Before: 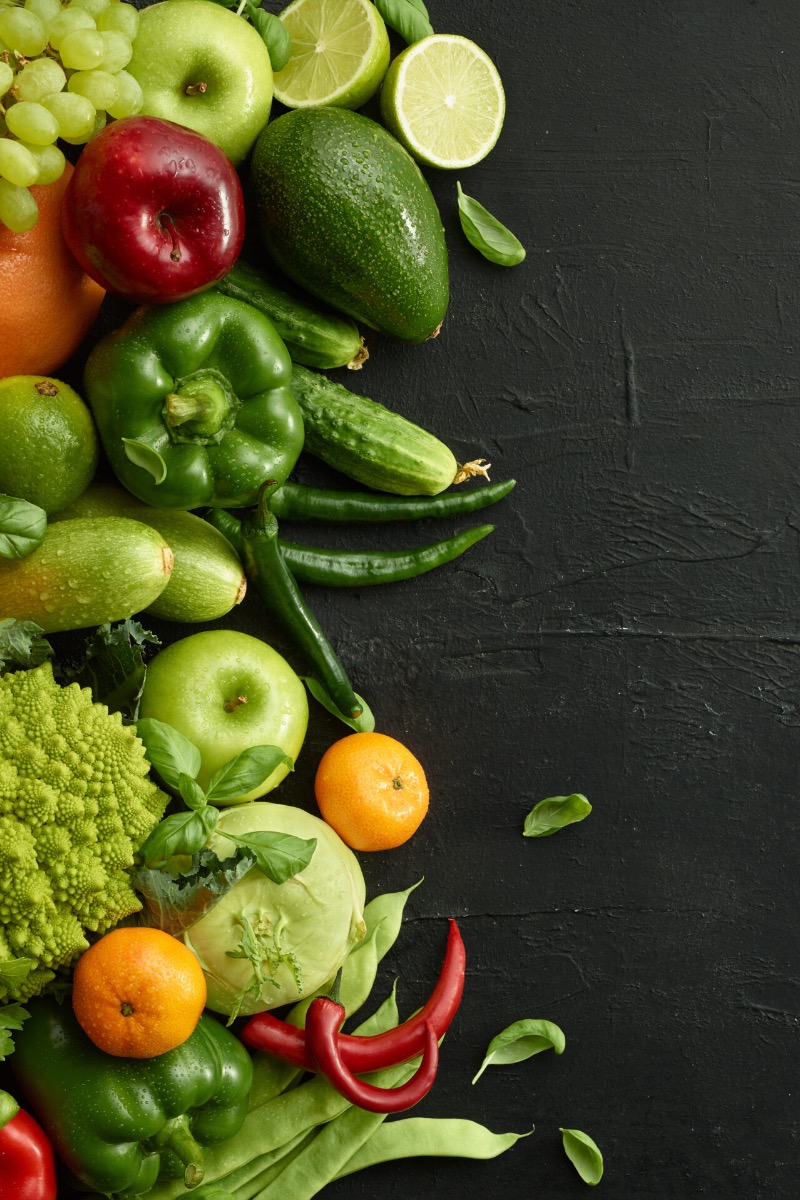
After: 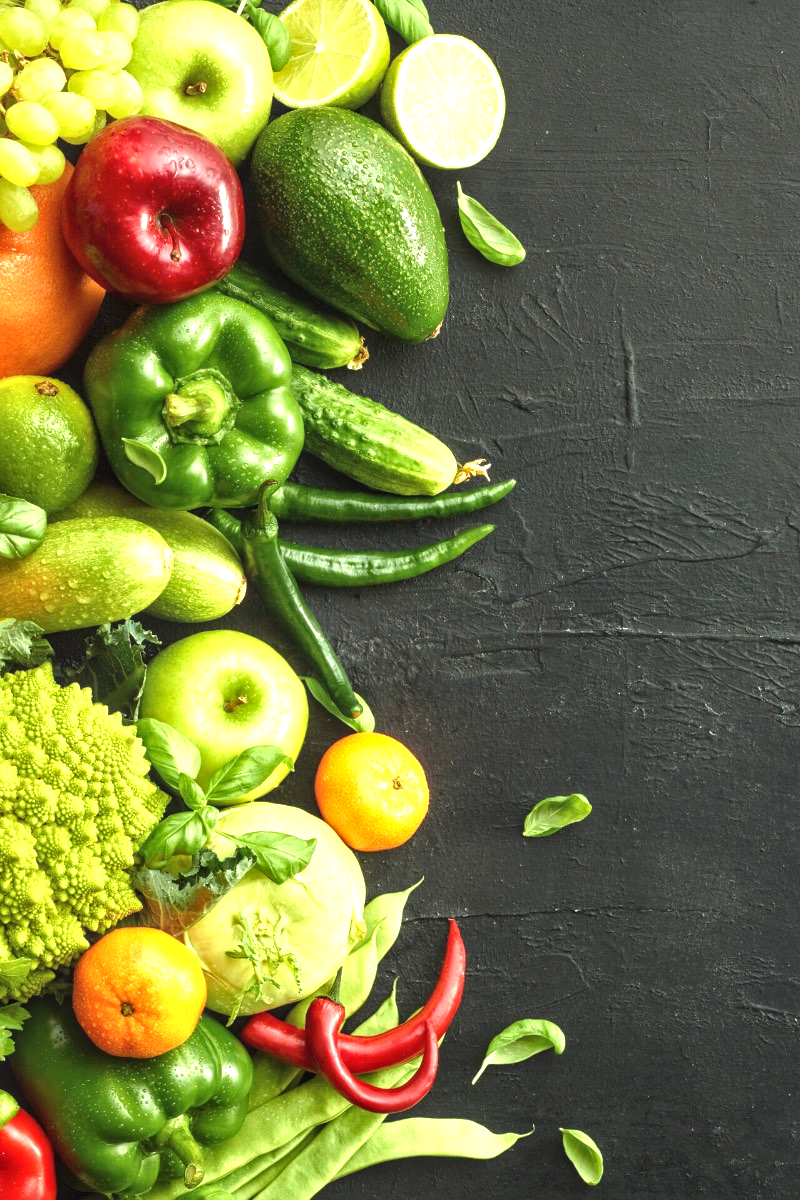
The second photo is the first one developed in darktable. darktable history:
local contrast: on, module defaults
exposure: black level correction -0.002, exposure 1.343 EV, compensate exposure bias true, compensate highlight preservation false
